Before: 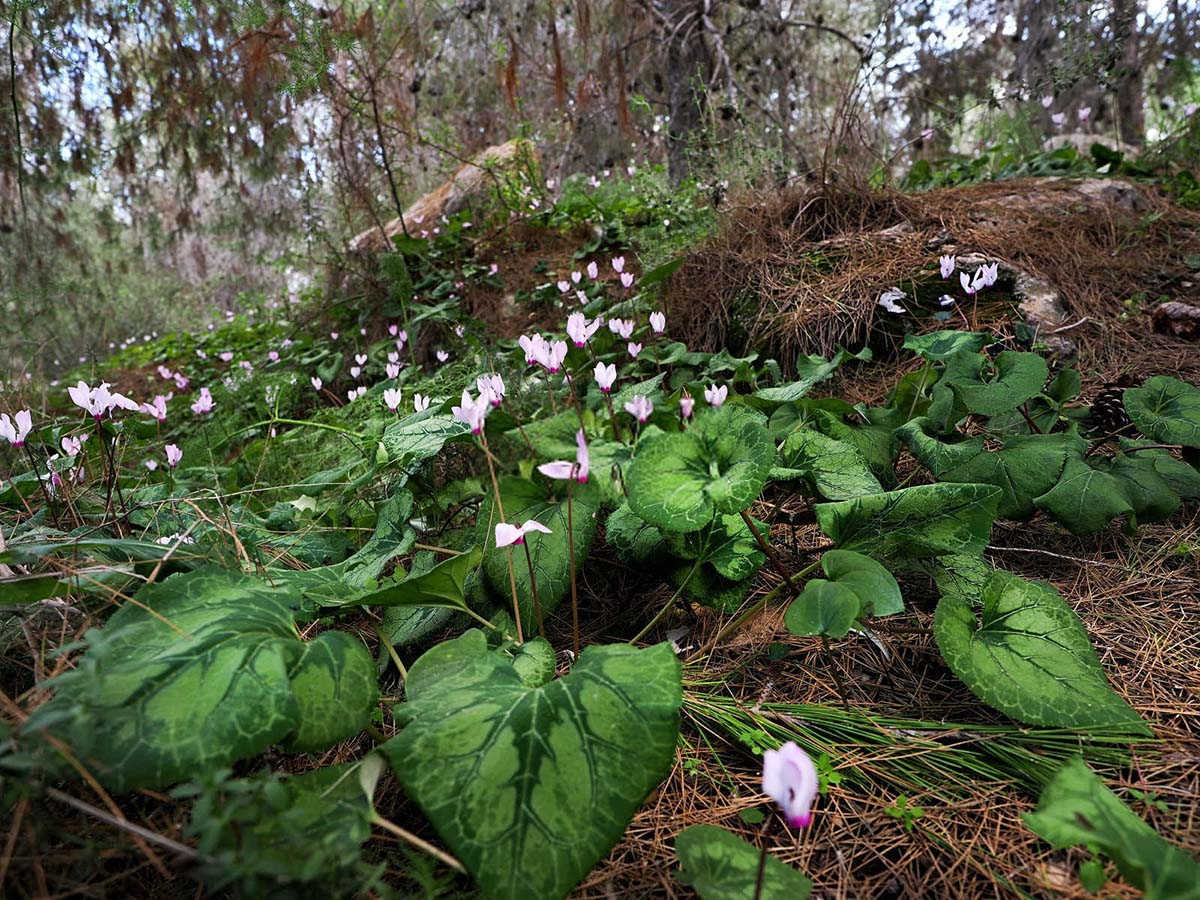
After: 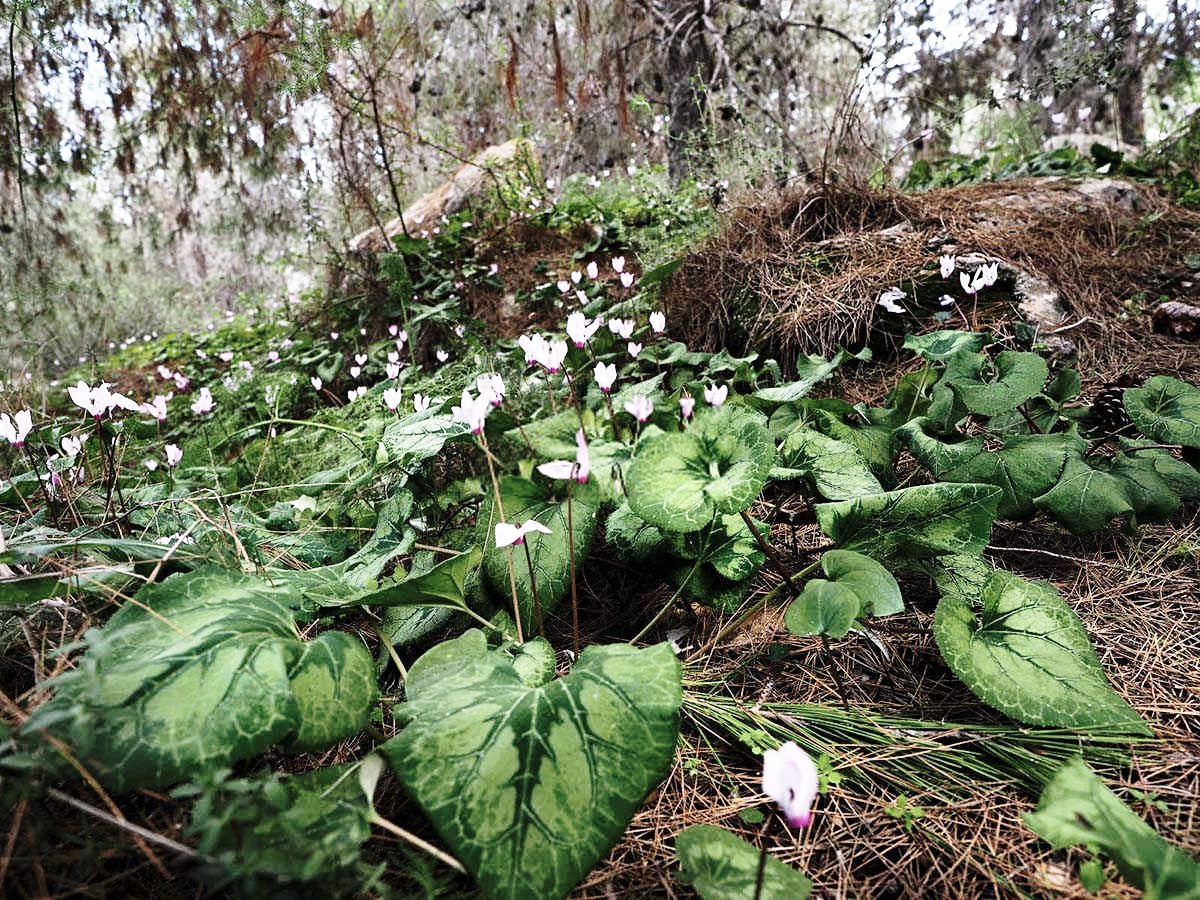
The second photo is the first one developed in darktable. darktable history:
contrast brightness saturation: contrast 0.1, saturation -0.36
base curve: curves: ch0 [(0, 0) (0.032, 0.037) (0.105, 0.228) (0.435, 0.76) (0.856, 0.983) (1, 1)], preserve colors none
tone equalizer: on, module defaults
